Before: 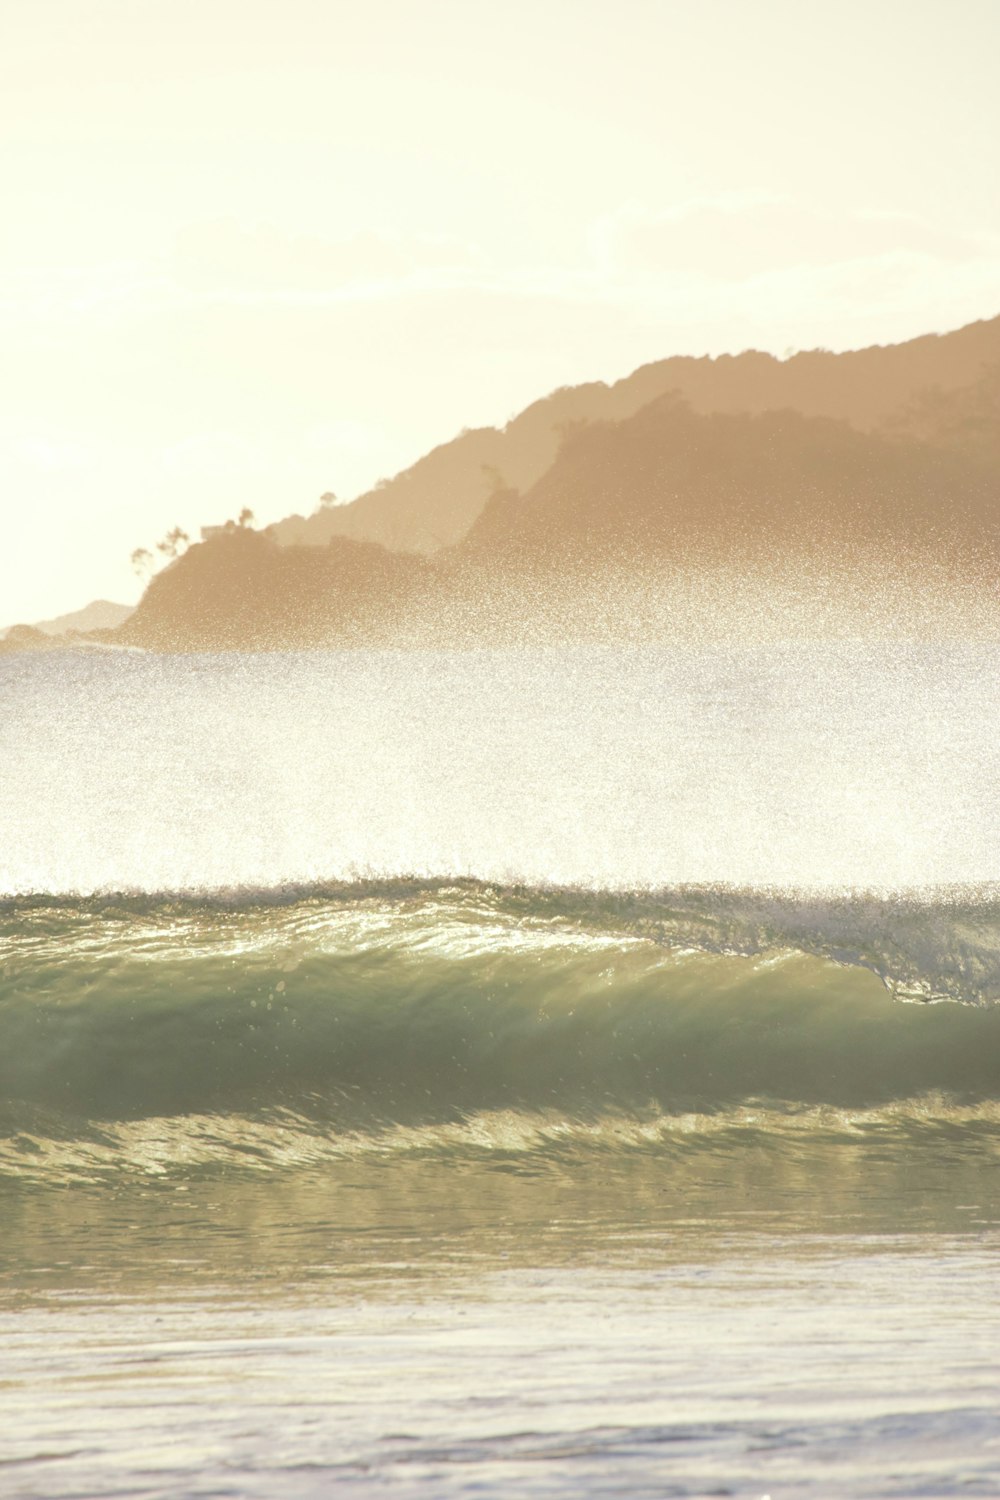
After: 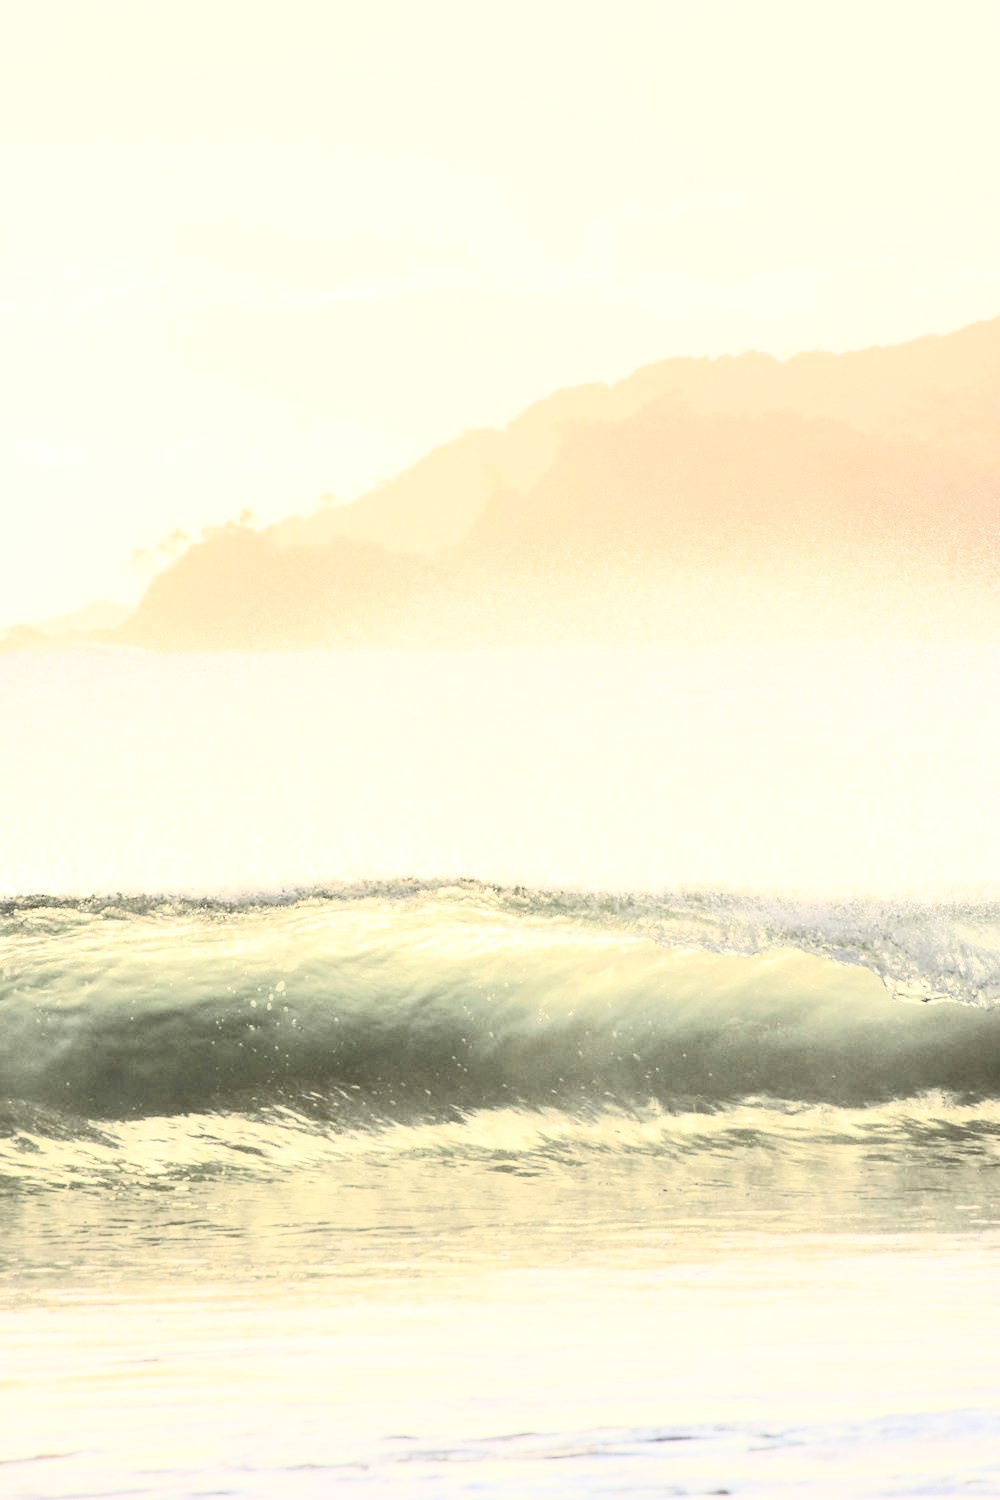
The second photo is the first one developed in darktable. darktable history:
contrast equalizer: y [[0.5 ×6], [0.5 ×6], [0.5, 0.5, 0.501, 0.545, 0.707, 0.863], [0 ×6], [0 ×6]]
contrast brightness saturation: contrast 0.93, brightness 0.2
